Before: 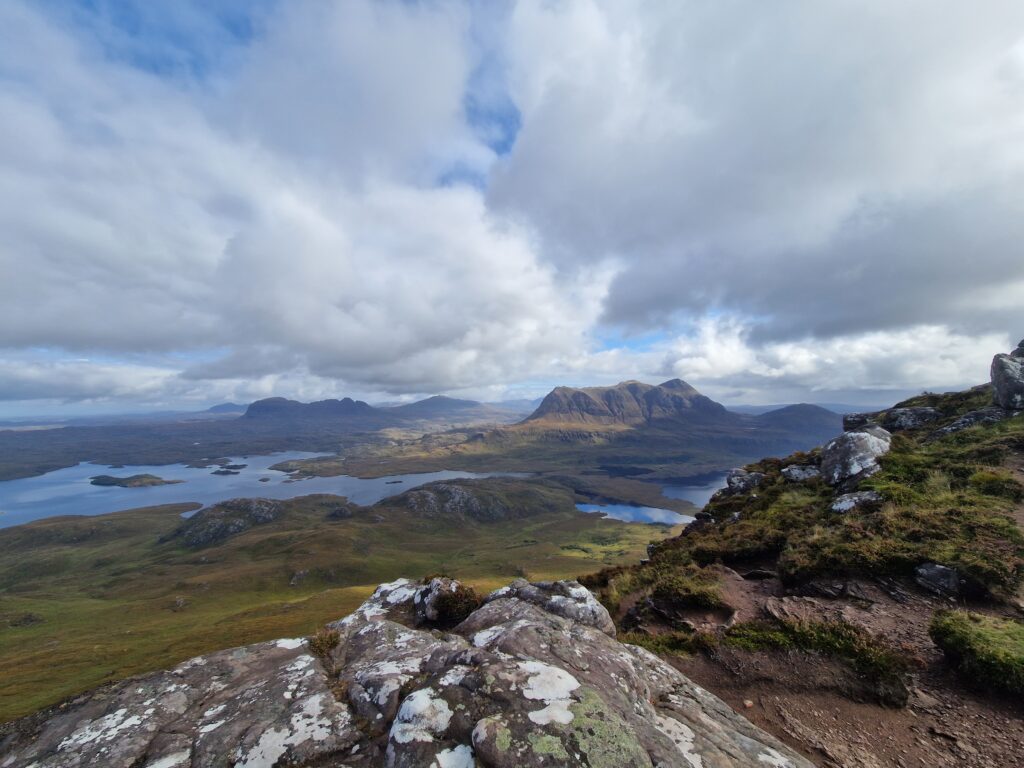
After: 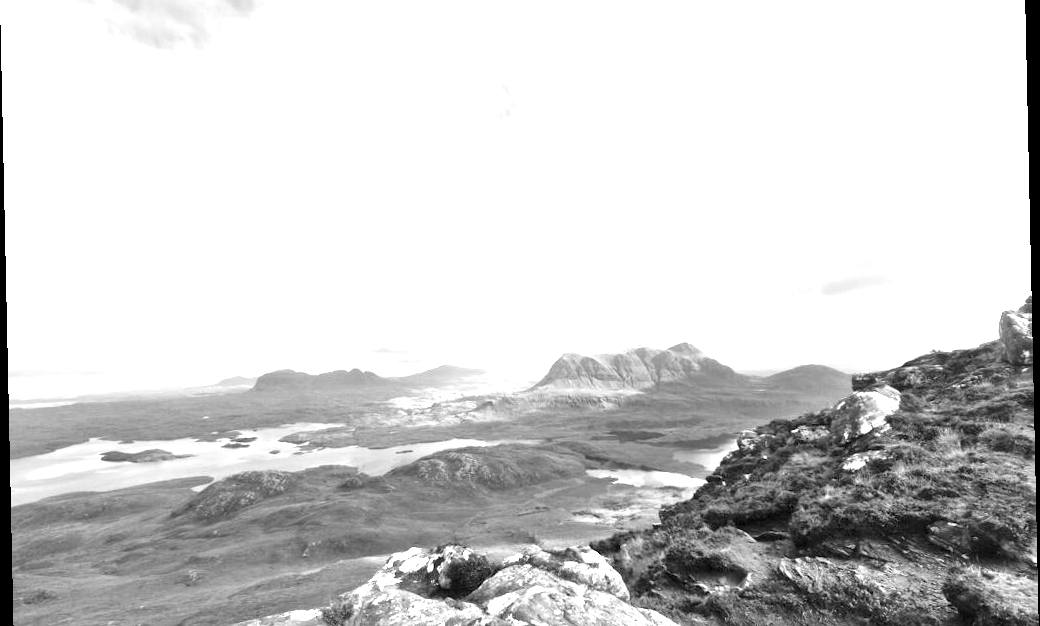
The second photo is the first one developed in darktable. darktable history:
rotate and perspective: rotation -1.24°, automatic cropping off
color balance rgb: perceptual saturation grading › global saturation 20%, perceptual saturation grading › highlights -25%, perceptual saturation grading › shadows 25%, global vibrance 50%
crop and rotate: top 5.667%, bottom 14.937%
white balance: red 0.766, blue 1.537
monochrome: on, module defaults
exposure: exposure 2.207 EV, compensate highlight preservation false
color correction: highlights a* -5.94, highlights b* 9.48, shadows a* 10.12, shadows b* 23.94
